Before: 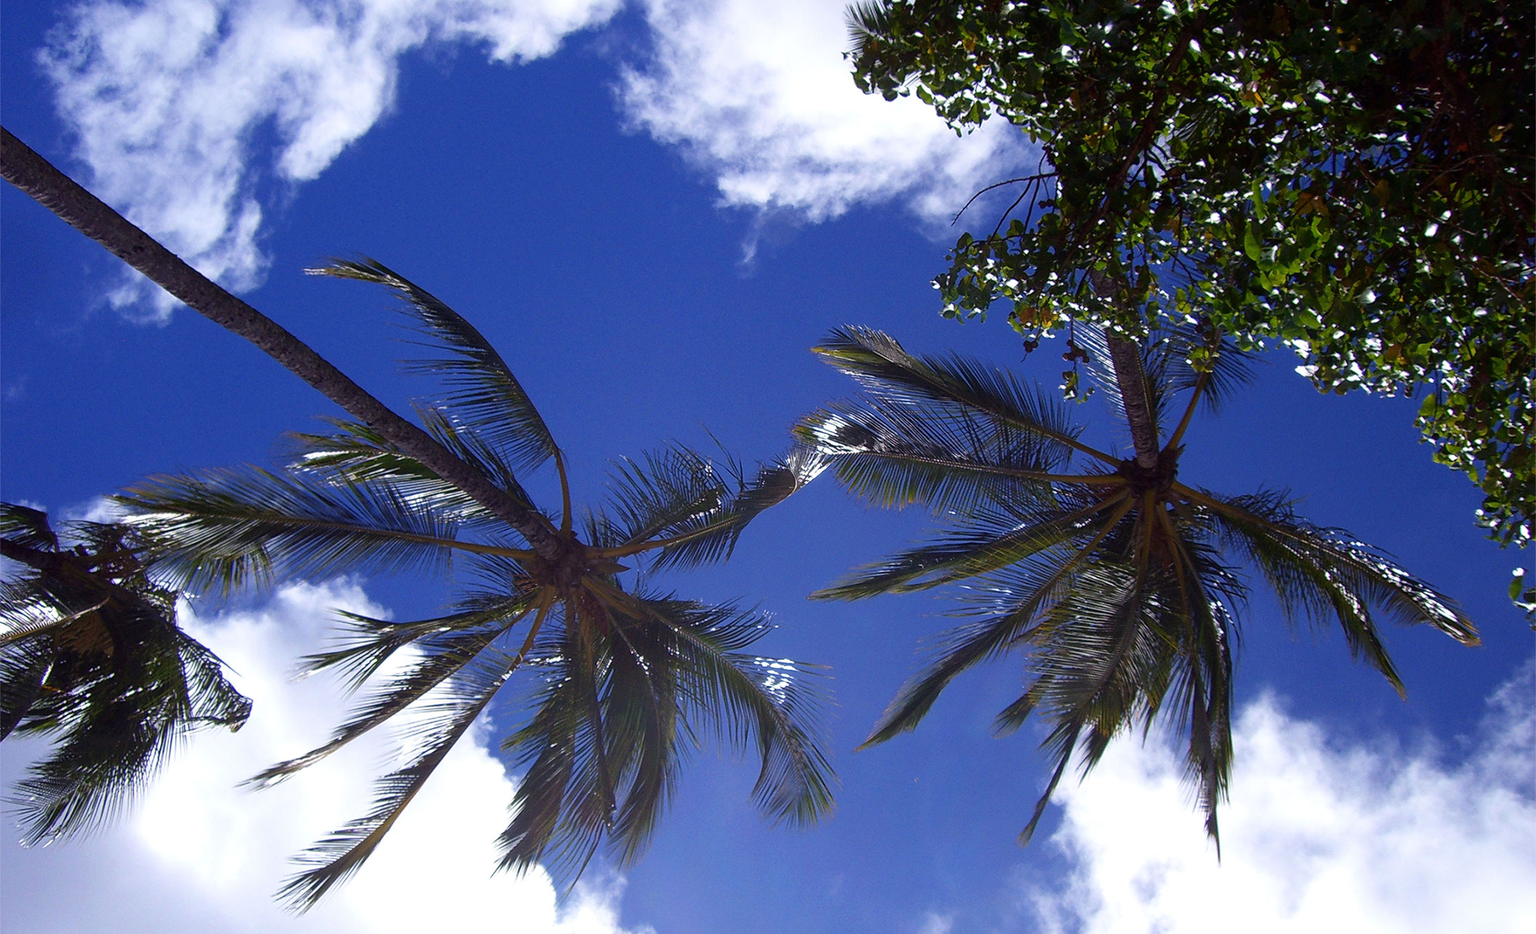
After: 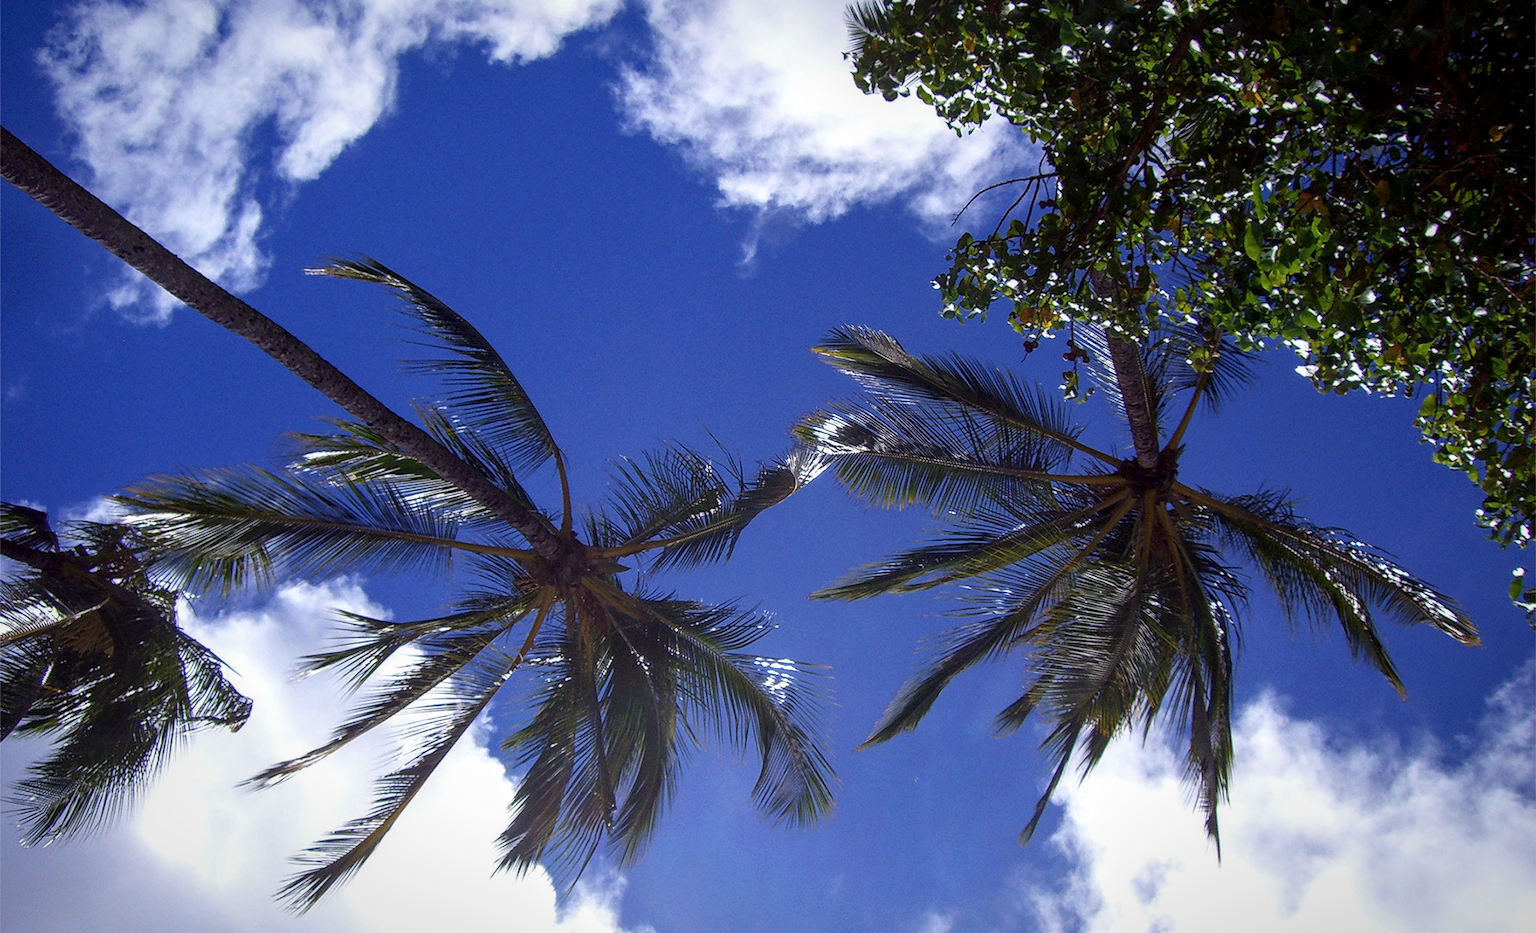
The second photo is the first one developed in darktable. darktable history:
vignetting: fall-off start 80.87%, fall-off radius 61.59%, brightness -0.384, saturation 0.007, center (0, 0.007), automatic ratio true, width/height ratio 1.418
local contrast: on, module defaults
